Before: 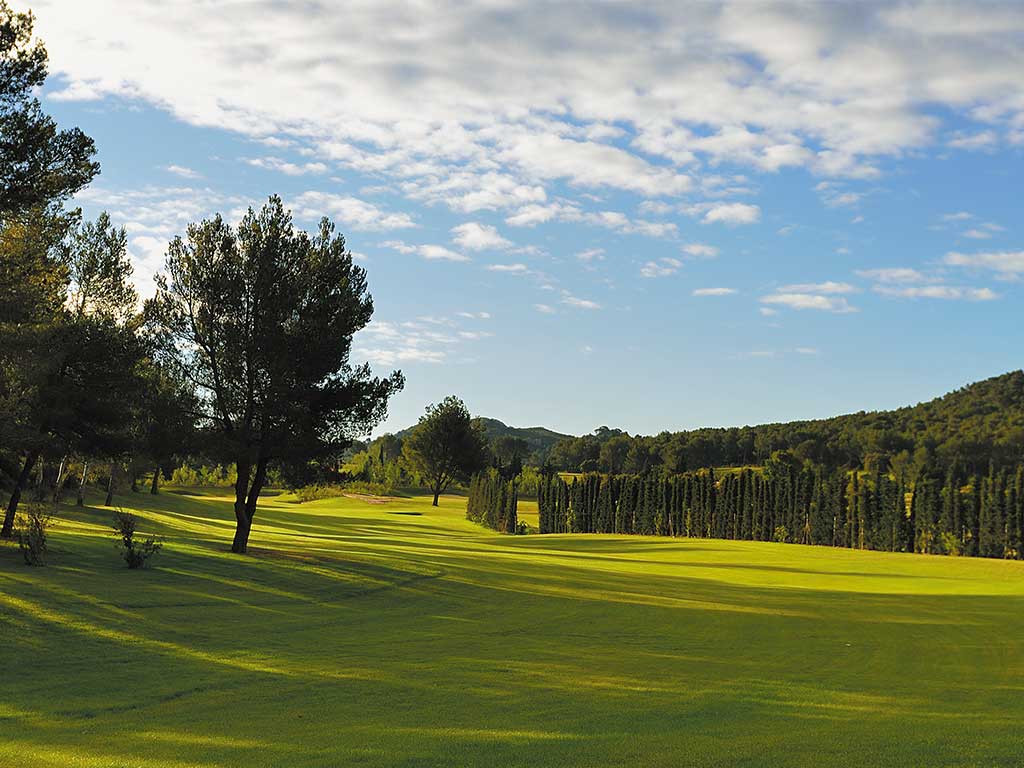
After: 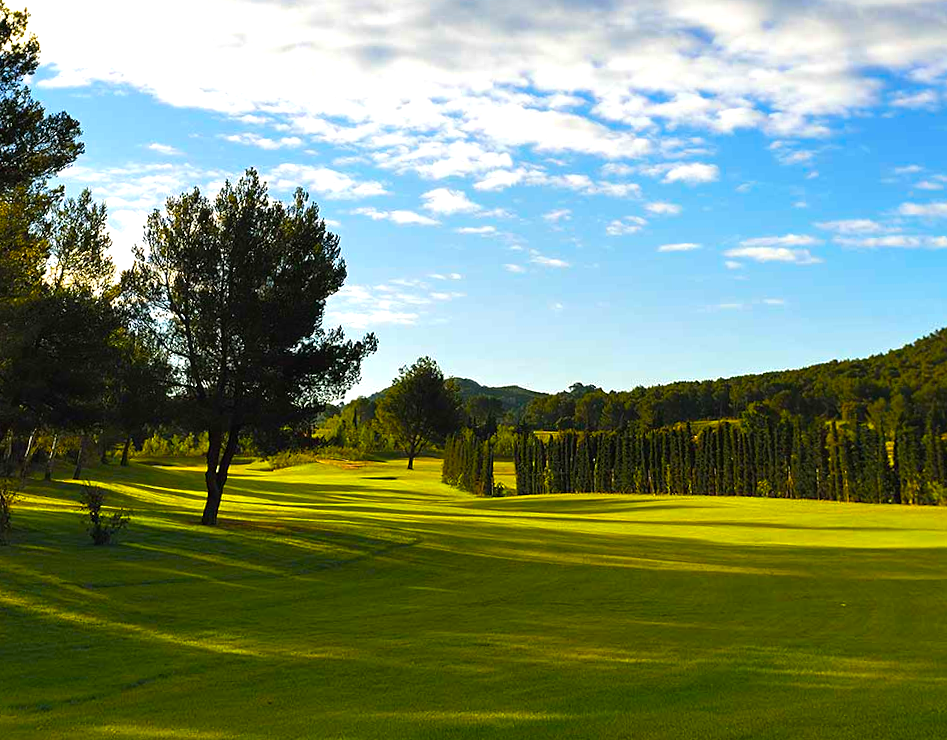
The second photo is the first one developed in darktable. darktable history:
color balance rgb: linear chroma grading › global chroma 9%, perceptual saturation grading › global saturation 36%, perceptual saturation grading › shadows 35%, perceptual brilliance grading › global brilliance 15%, perceptual brilliance grading › shadows -35%, global vibrance 15%
rotate and perspective: rotation -1.68°, lens shift (vertical) -0.146, crop left 0.049, crop right 0.912, crop top 0.032, crop bottom 0.96
